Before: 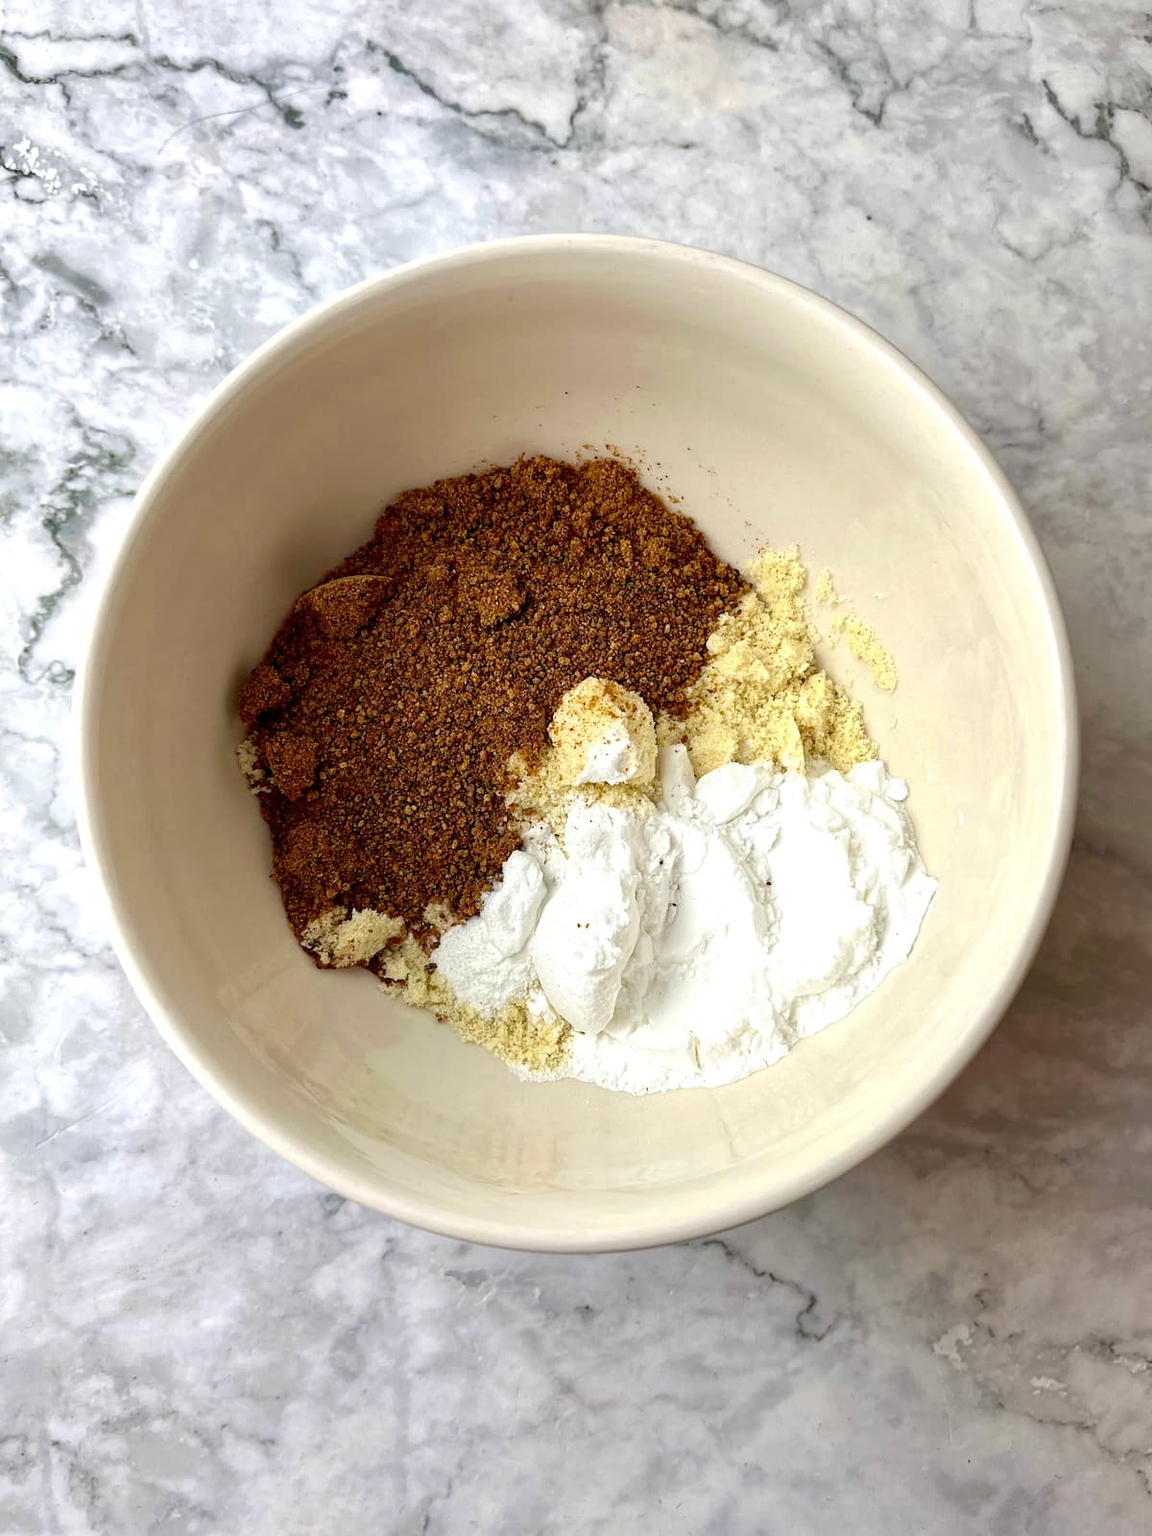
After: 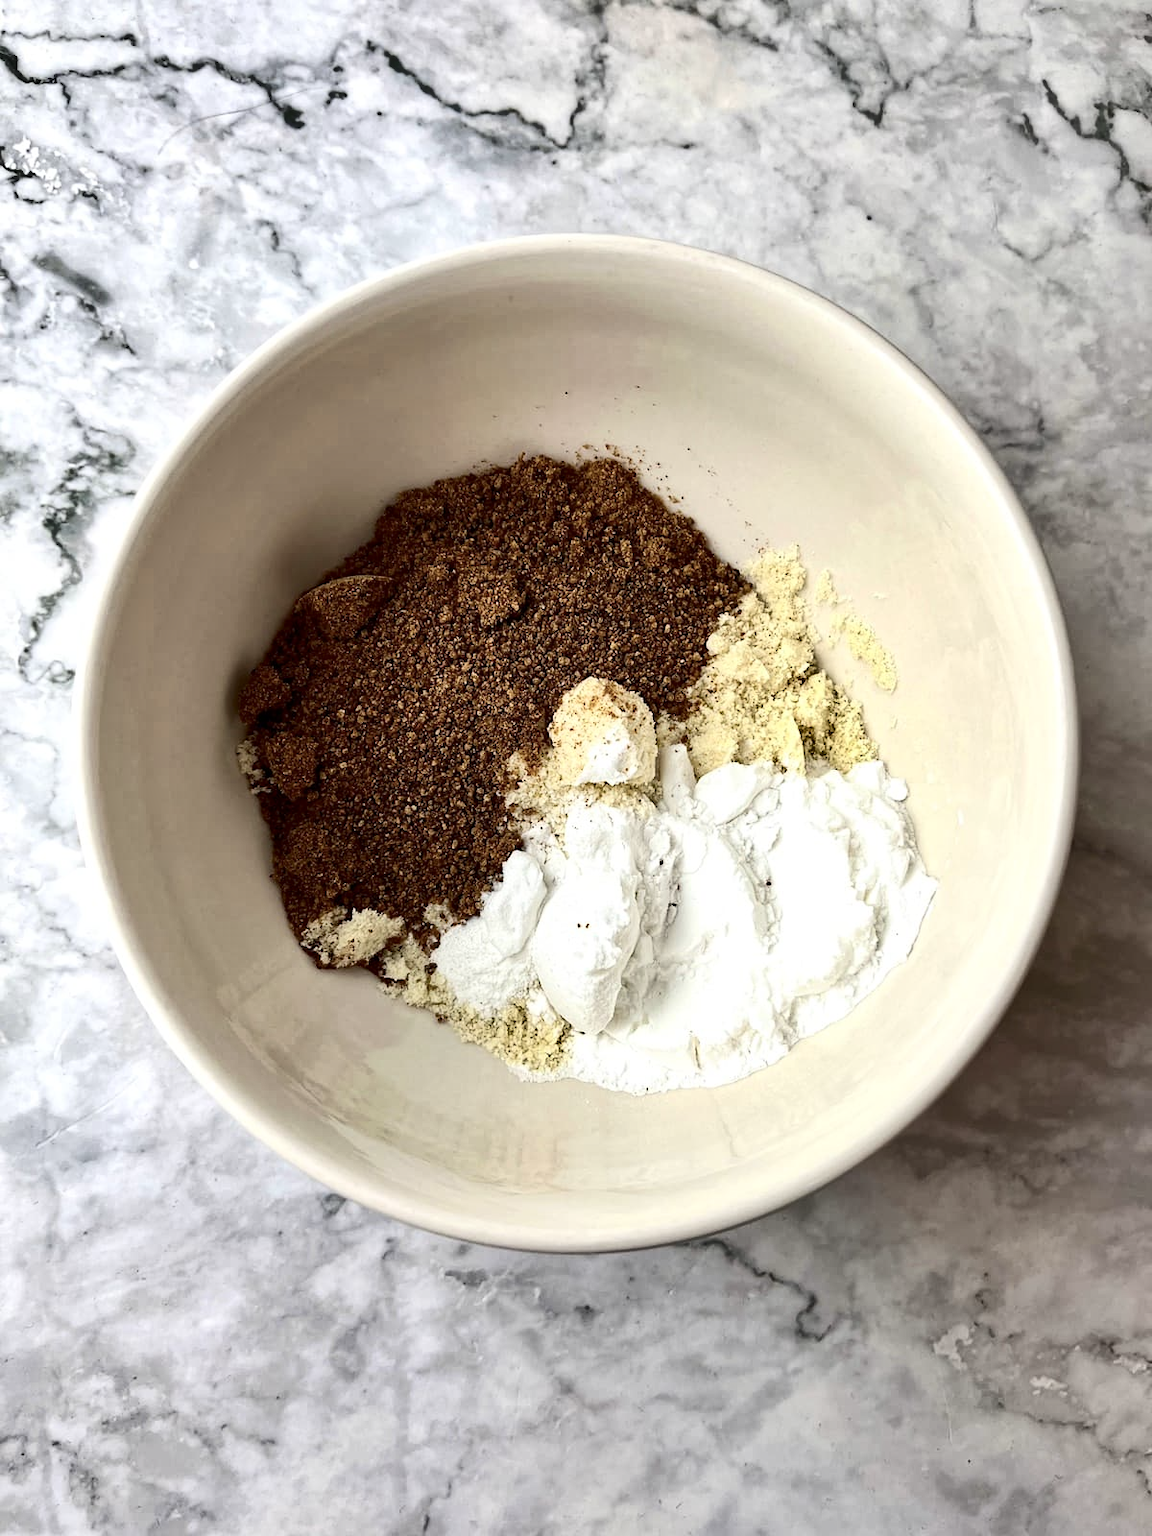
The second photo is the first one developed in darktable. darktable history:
shadows and highlights: soften with gaussian
contrast brightness saturation: contrast 0.247, saturation -0.319
